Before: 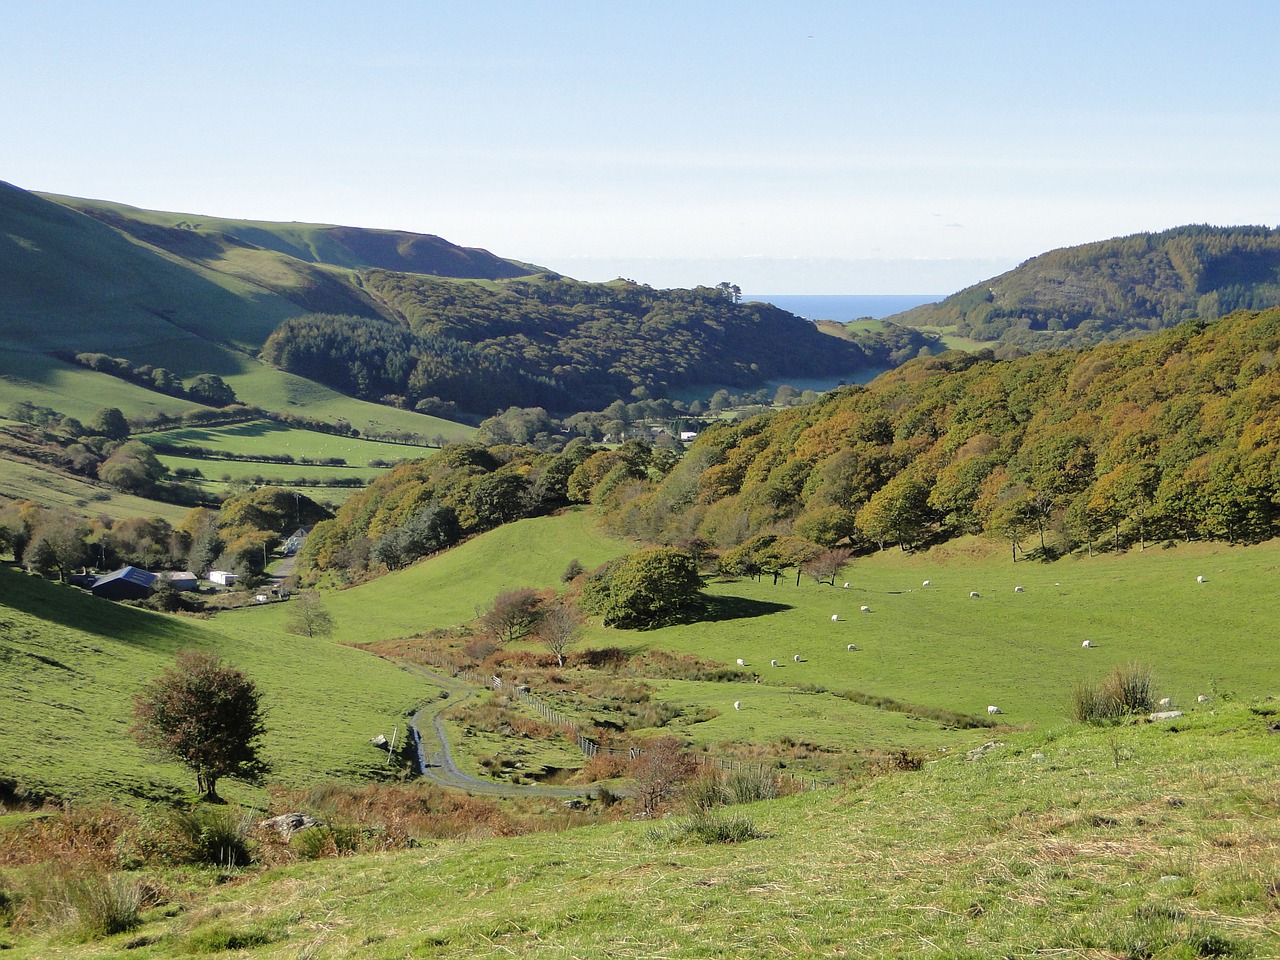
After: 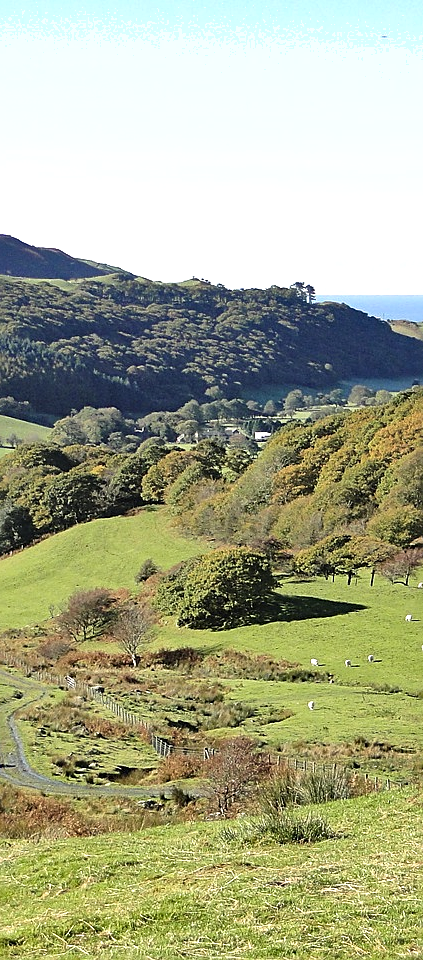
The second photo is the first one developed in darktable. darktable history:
sharpen: on, module defaults
crop: left 33.32%, right 33.56%
color balance rgb: perceptual saturation grading › global saturation 0.597%, global vibrance 20%
contrast brightness saturation: contrast 0.108, saturation -0.174
haze removal: compatibility mode true, adaptive false
exposure: black level correction -0.002, exposure 0.536 EV, compensate highlight preservation false
shadows and highlights: shadows 59.57, soften with gaussian
